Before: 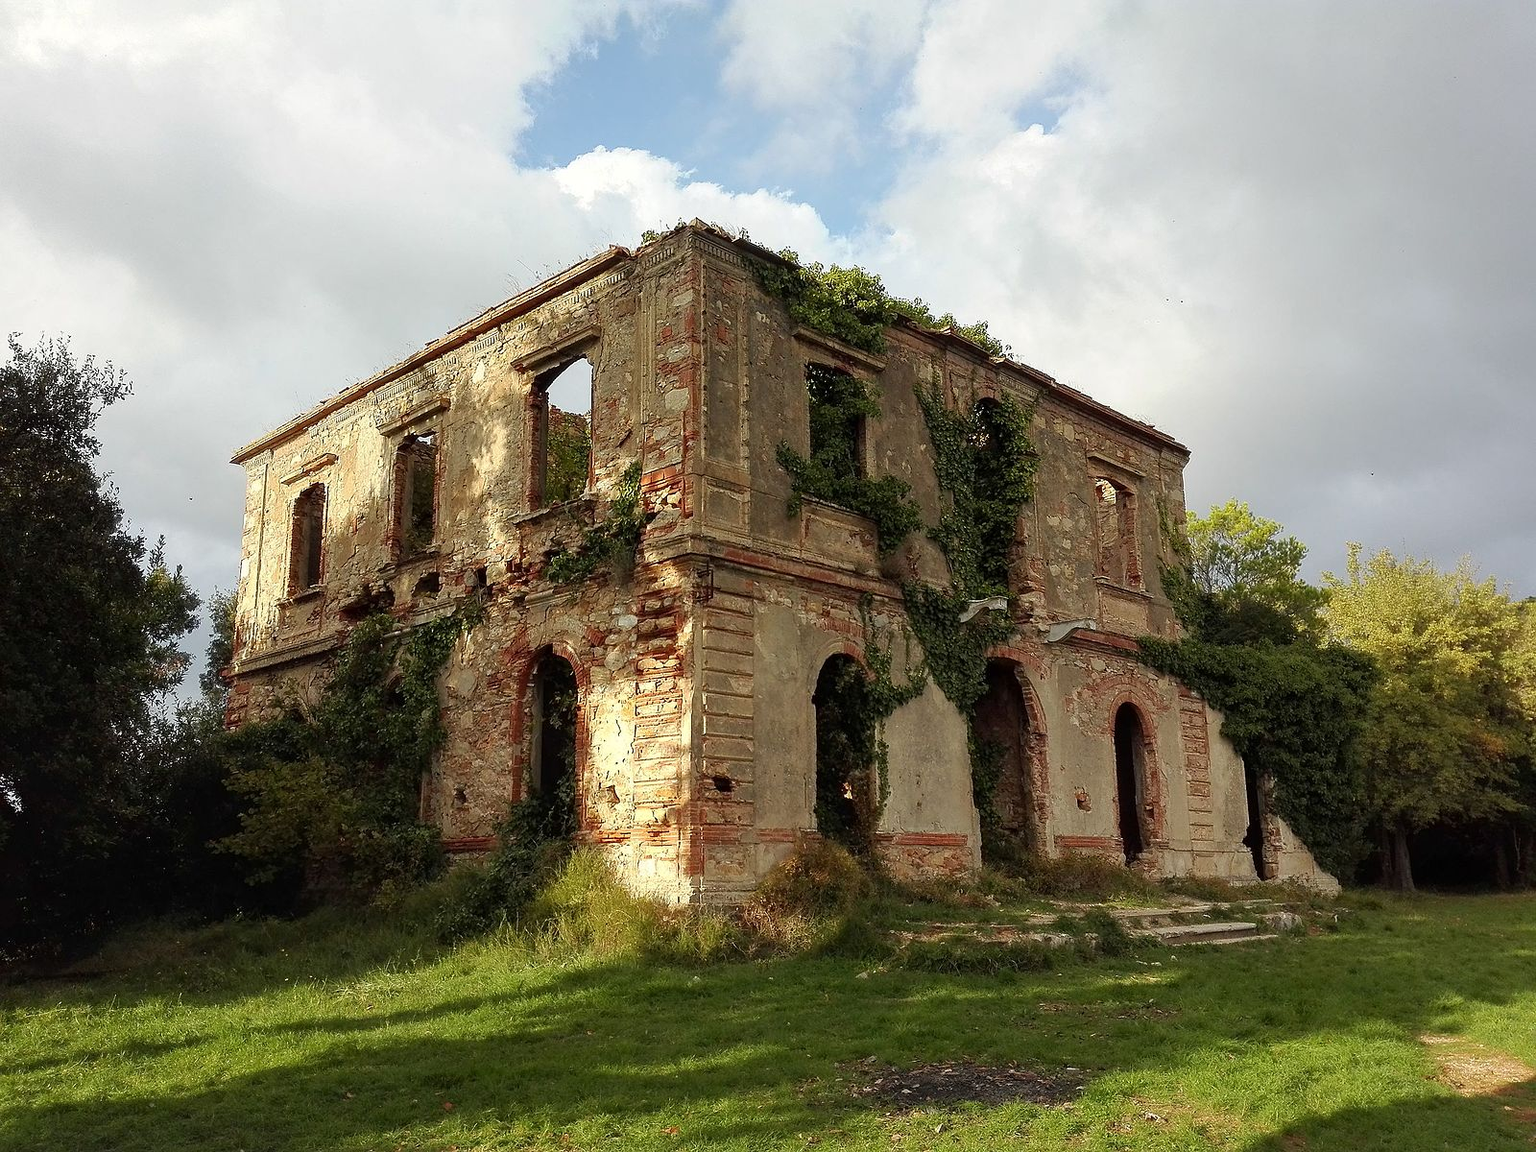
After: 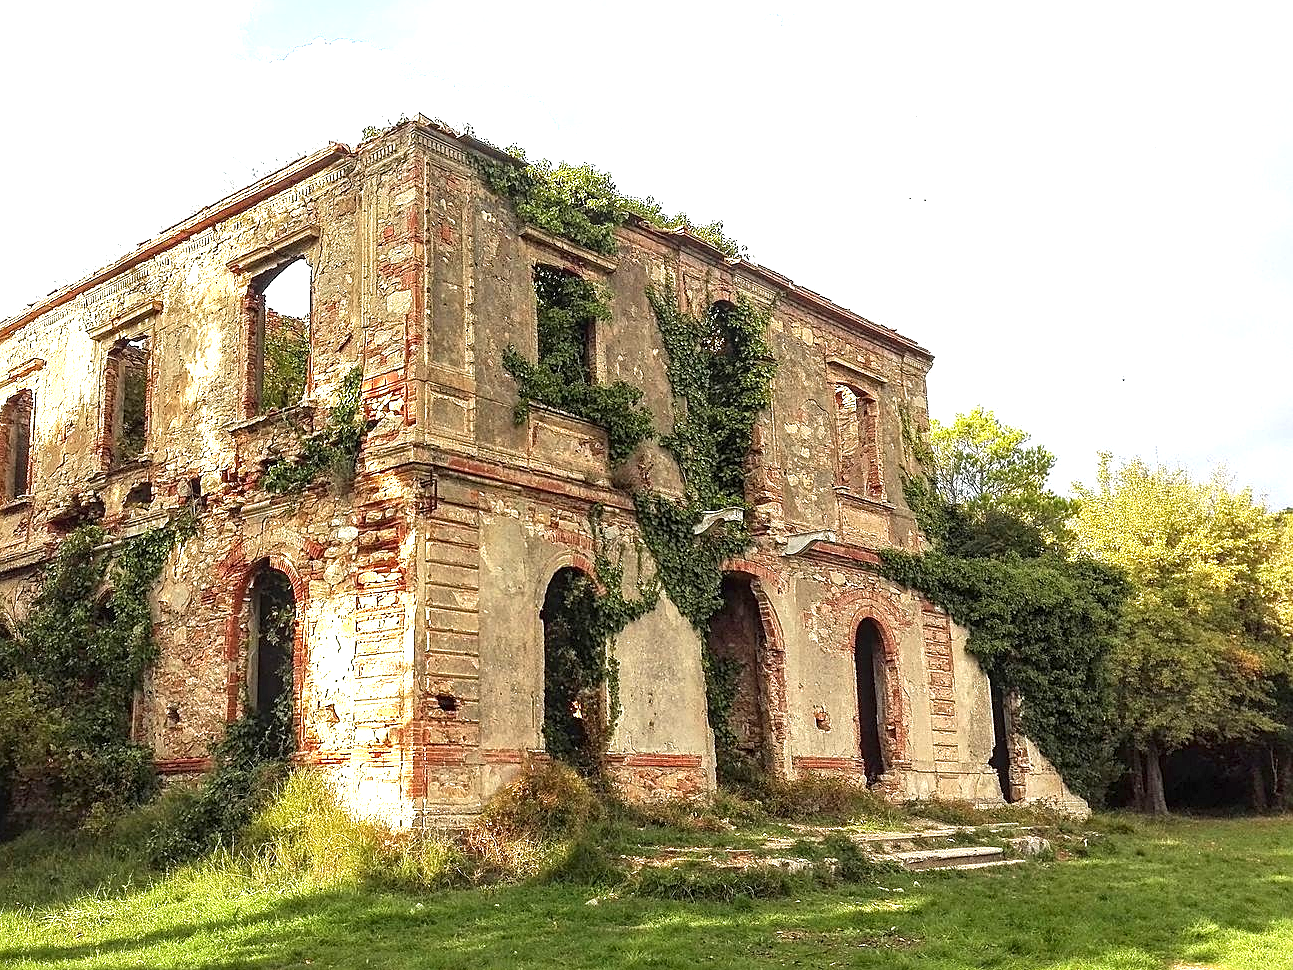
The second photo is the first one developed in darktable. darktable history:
crop: left 19.159%, top 9.58%, bottom 9.58%
local contrast: on, module defaults
sharpen: on, module defaults
exposure: black level correction 0, exposure 1.388 EV, compensate exposure bias true, compensate highlight preservation false
